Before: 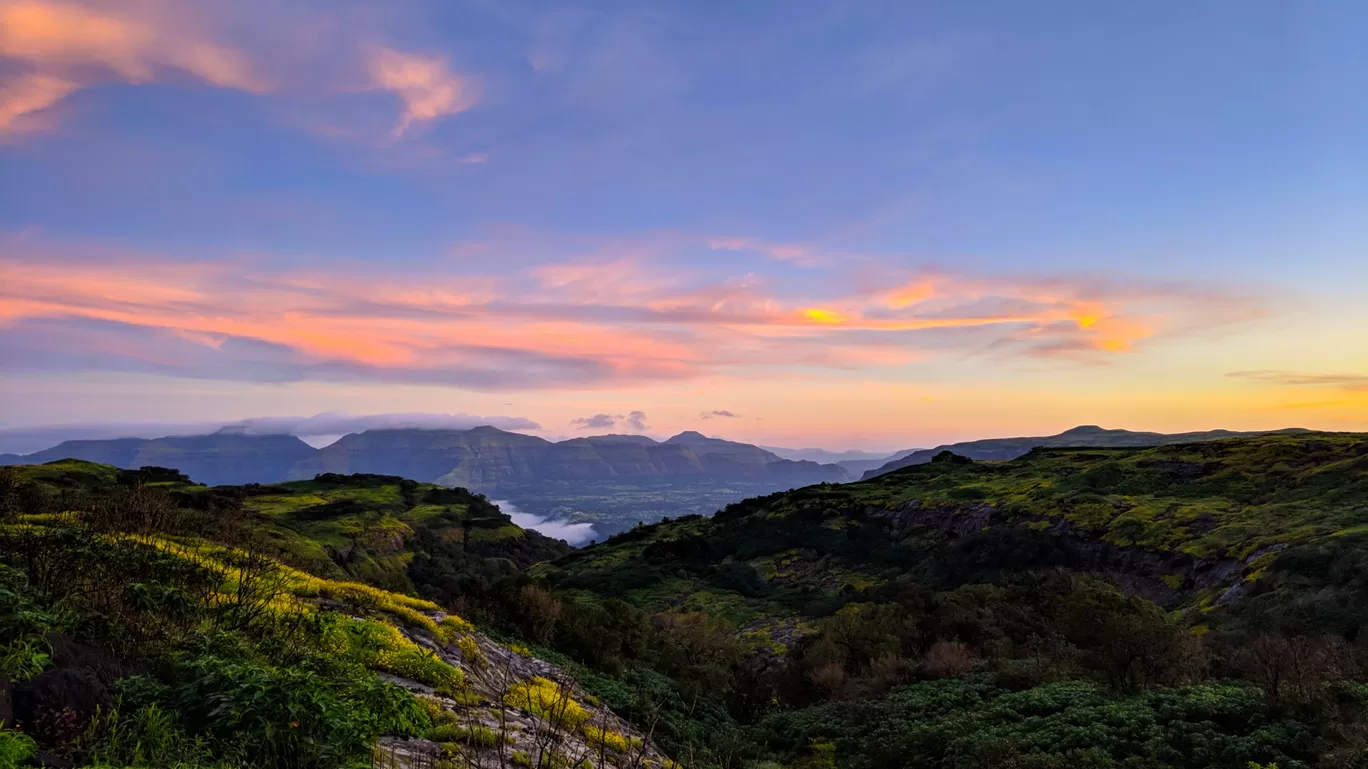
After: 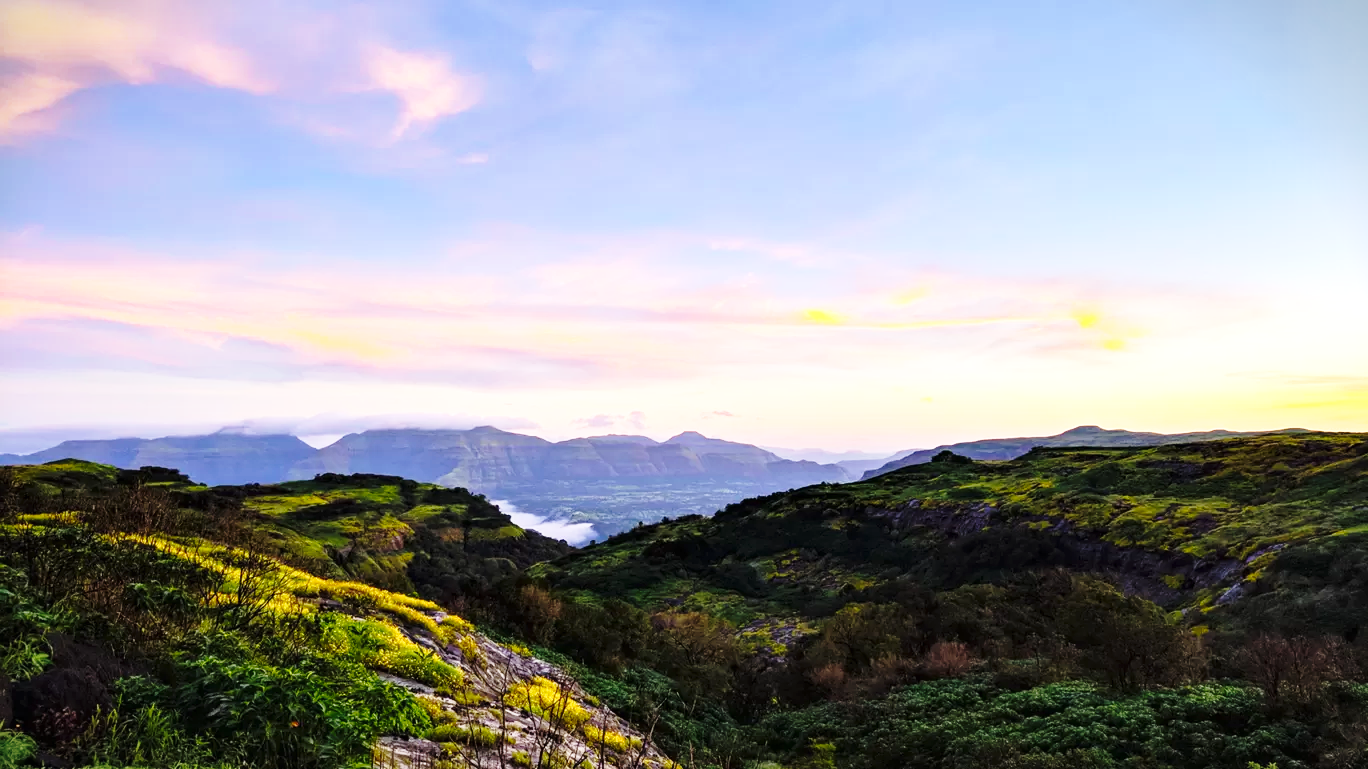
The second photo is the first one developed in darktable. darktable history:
vignetting: fall-off start 100.55%, width/height ratio 1.307
exposure: black level correction 0, exposure 0.694 EV, compensate highlight preservation false
base curve: curves: ch0 [(0, 0) (0.028, 0.03) (0.121, 0.232) (0.46, 0.748) (0.859, 0.968) (1, 1)], preserve colors none
